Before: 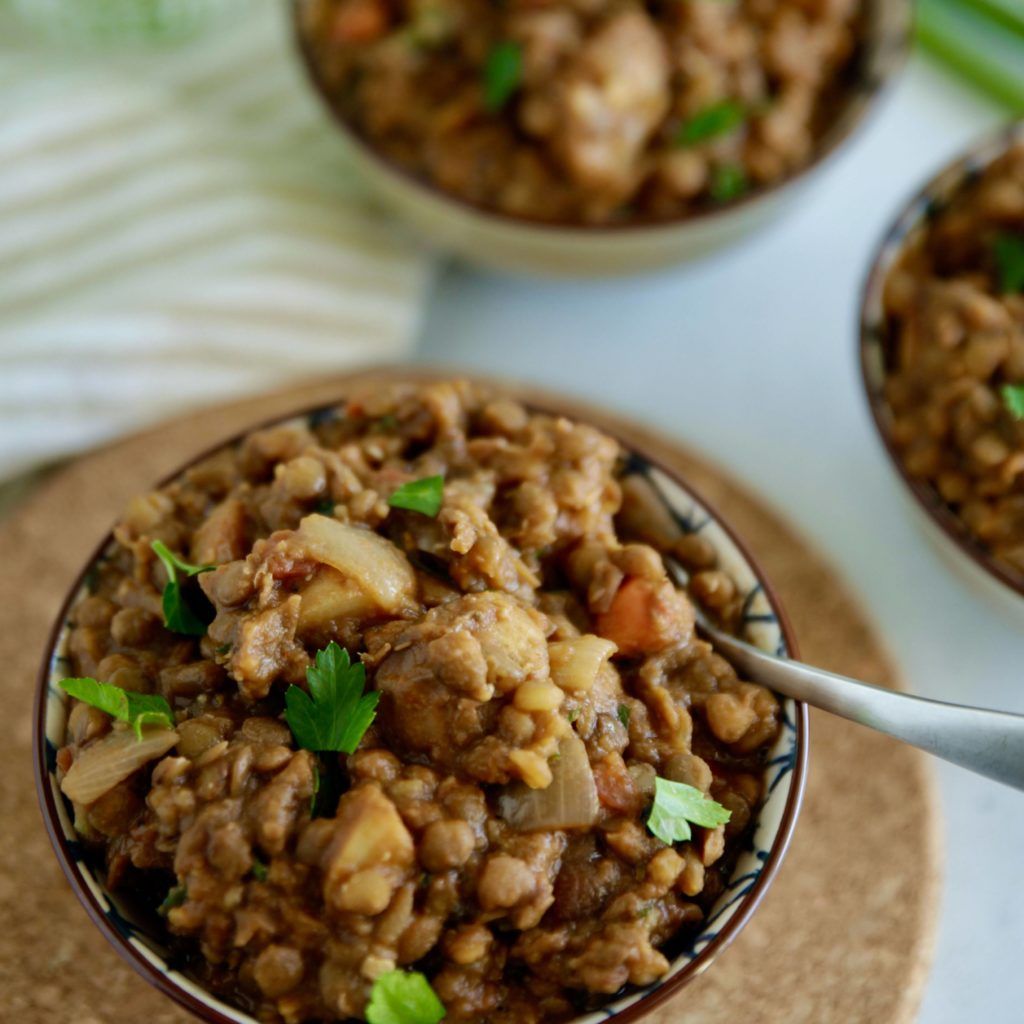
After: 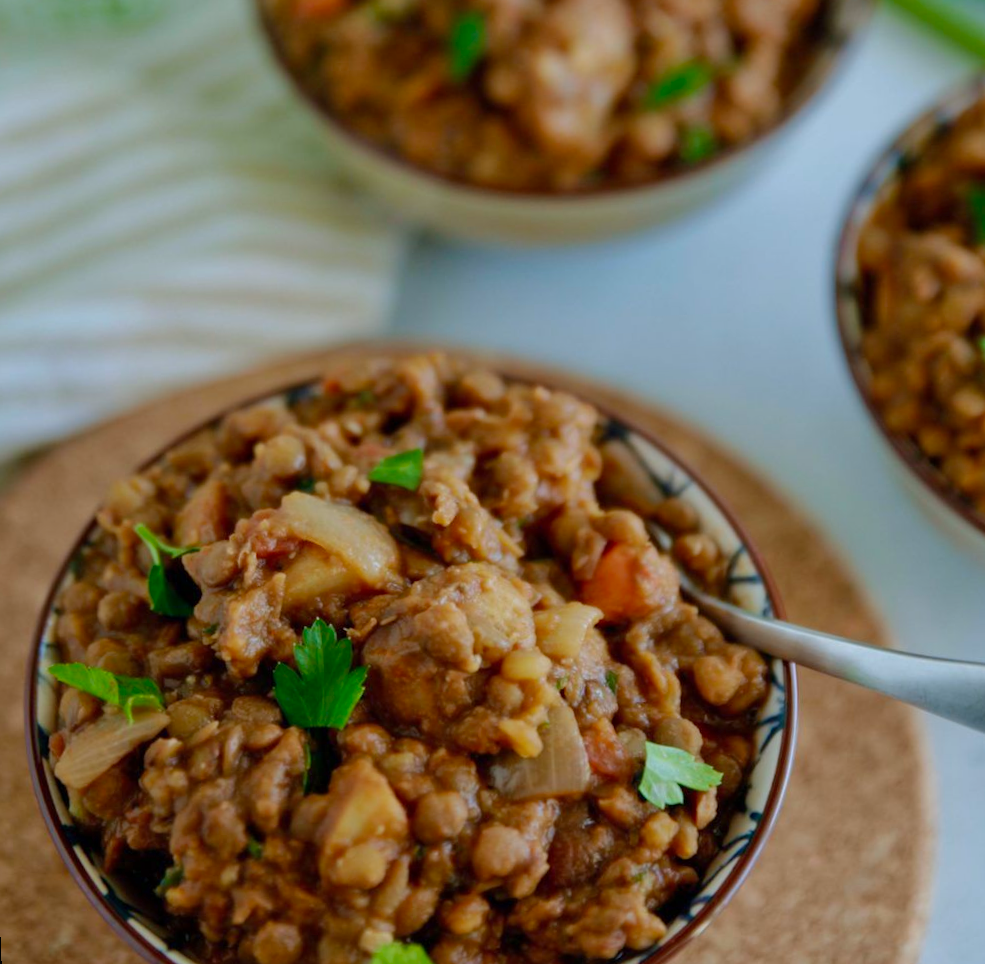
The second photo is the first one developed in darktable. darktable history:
rotate and perspective: rotation -2.12°, lens shift (vertical) 0.009, lens shift (horizontal) -0.008, automatic cropping original format, crop left 0.036, crop right 0.964, crop top 0.05, crop bottom 0.959
tone equalizer: -8 EV 0.25 EV, -7 EV 0.417 EV, -6 EV 0.417 EV, -5 EV 0.25 EV, -3 EV -0.25 EV, -2 EV -0.417 EV, -1 EV -0.417 EV, +0 EV -0.25 EV, edges refinement/feathering 500, mask exposure compensation -1.57 EV, preserve details guided filter
color correction: highlights a* -0.772, highlights b* -8.92
